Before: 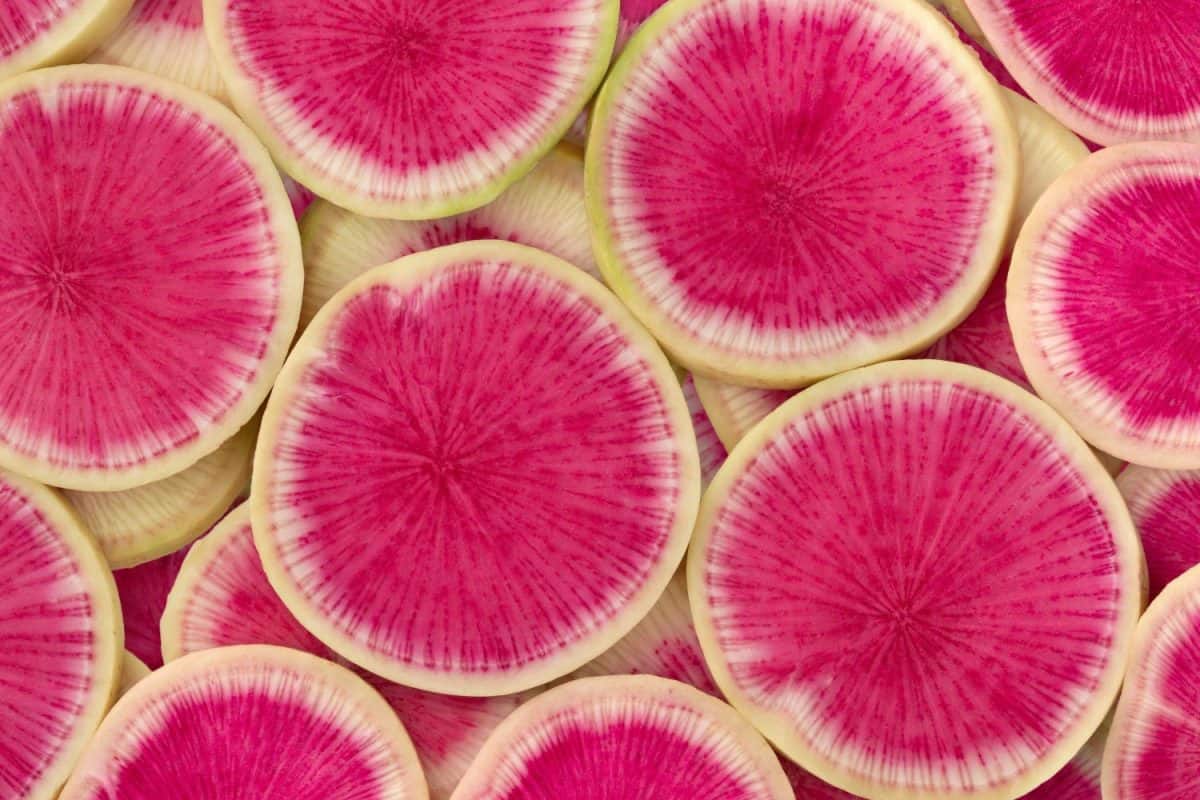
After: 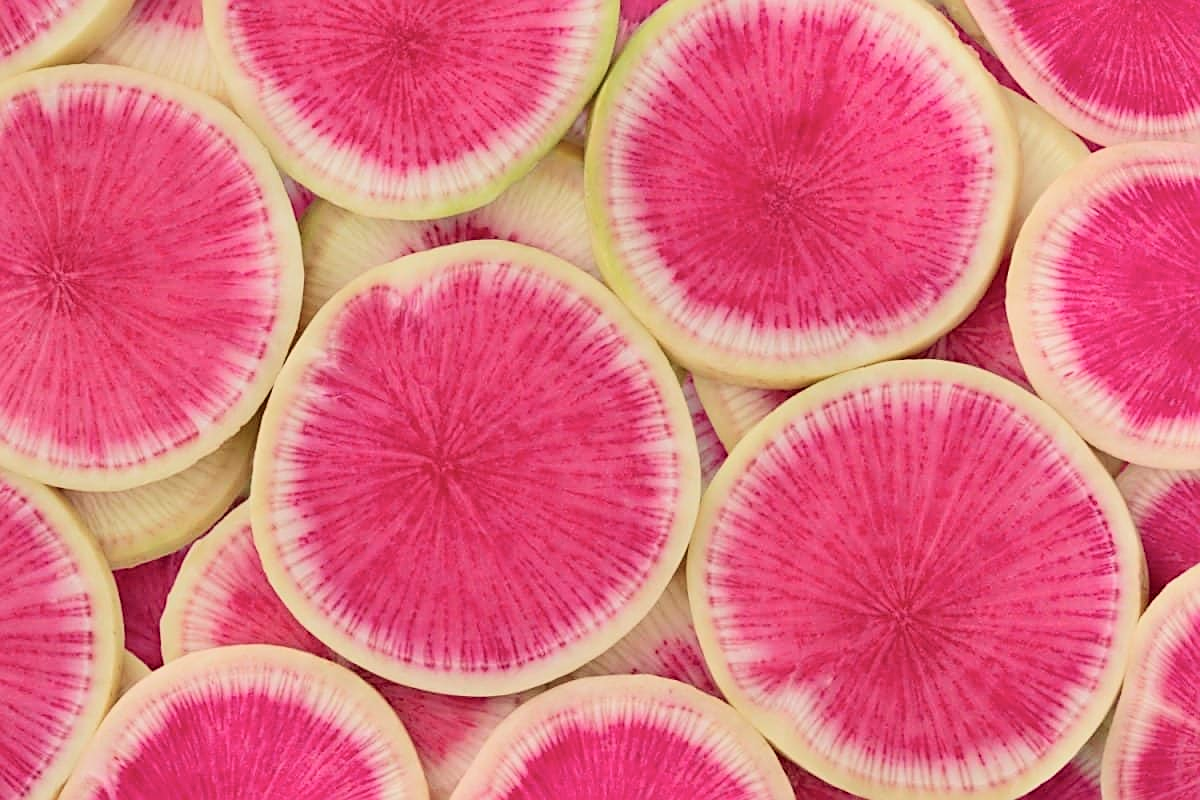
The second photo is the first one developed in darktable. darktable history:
sharpen: on, module defaults
tone curve: curves: ch0 [(0, 0) (0.003, 0.006) (0.011, 0.007) (0.025, 0.009) (0.044, 0.012) (0.069, 0.021) (0.1, 0.036) (0.136, 0.056) (0.177, 0.105) (0.224, 0.165) (0.277, 0.251) (0.335, 0.344) (0.399, 0.439) (0.468, 0.532) (0.543, 0.628) (0.623, 0.718) (0.709, 0.797) (0.801, 0.874) (0.898, 0.943) (1, 1)], color space Lab, independent channels, preserve colors none
color balance rgb: global offset › luminance 0.486%, global offset › hue 172.46°, perceptual saturation grading › global saturation 0.228%, contrast -19.491%
exposure: black level correction 0, compensate exposure bias true, compensate highlight preservation false
